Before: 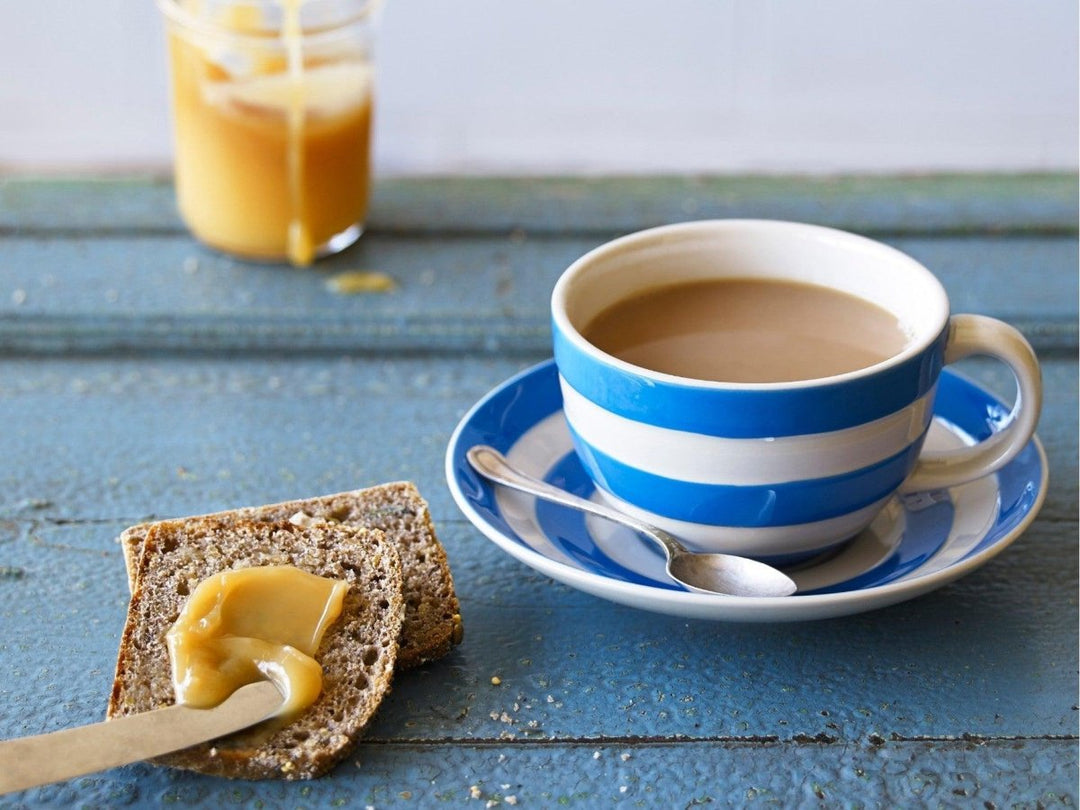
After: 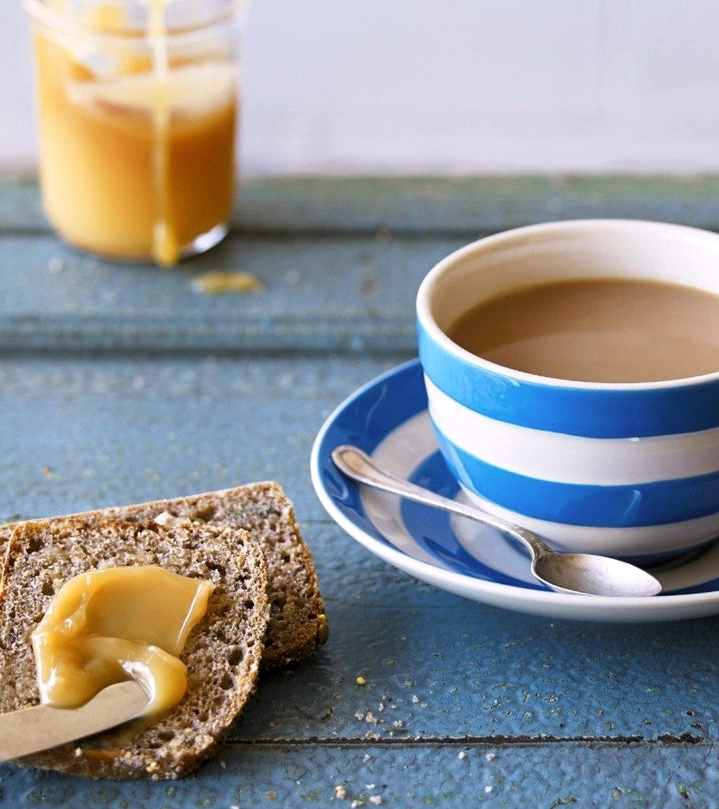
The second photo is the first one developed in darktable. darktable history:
color correction: highlights a* 3, highlights b* -1.19, shadows a* -0.063, shadows b* 2.17, saturation 0.983
levels: levels [0.026, 0.507, 0.987]
crop and rotate: left 12.56%, right 20.817%
